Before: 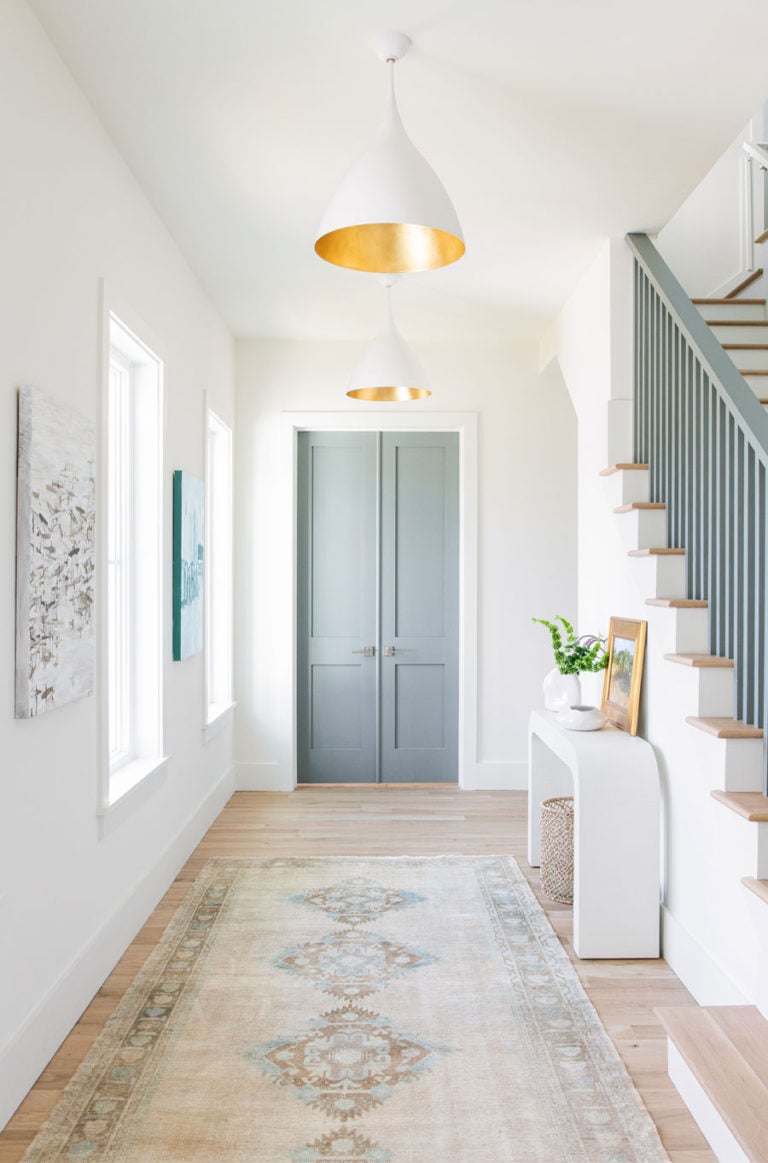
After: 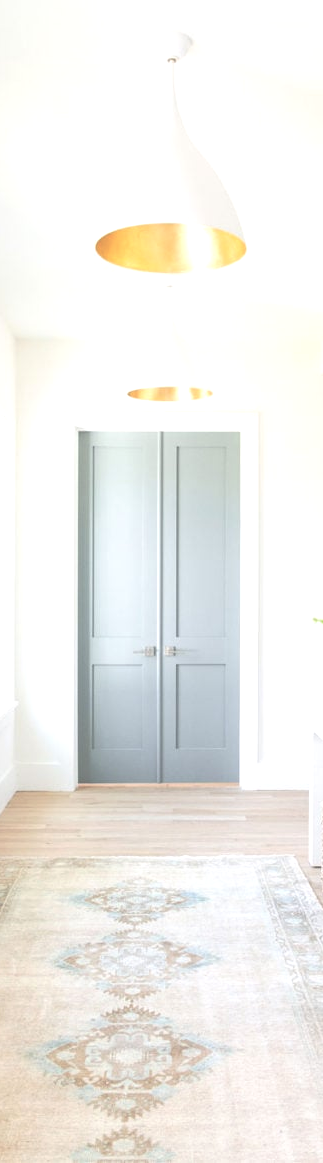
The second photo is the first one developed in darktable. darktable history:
crop: left 28.583%, right 29.231%
exposure: black level correction -0.071, exposure 0.5 EV, compensate highlight preservation false
